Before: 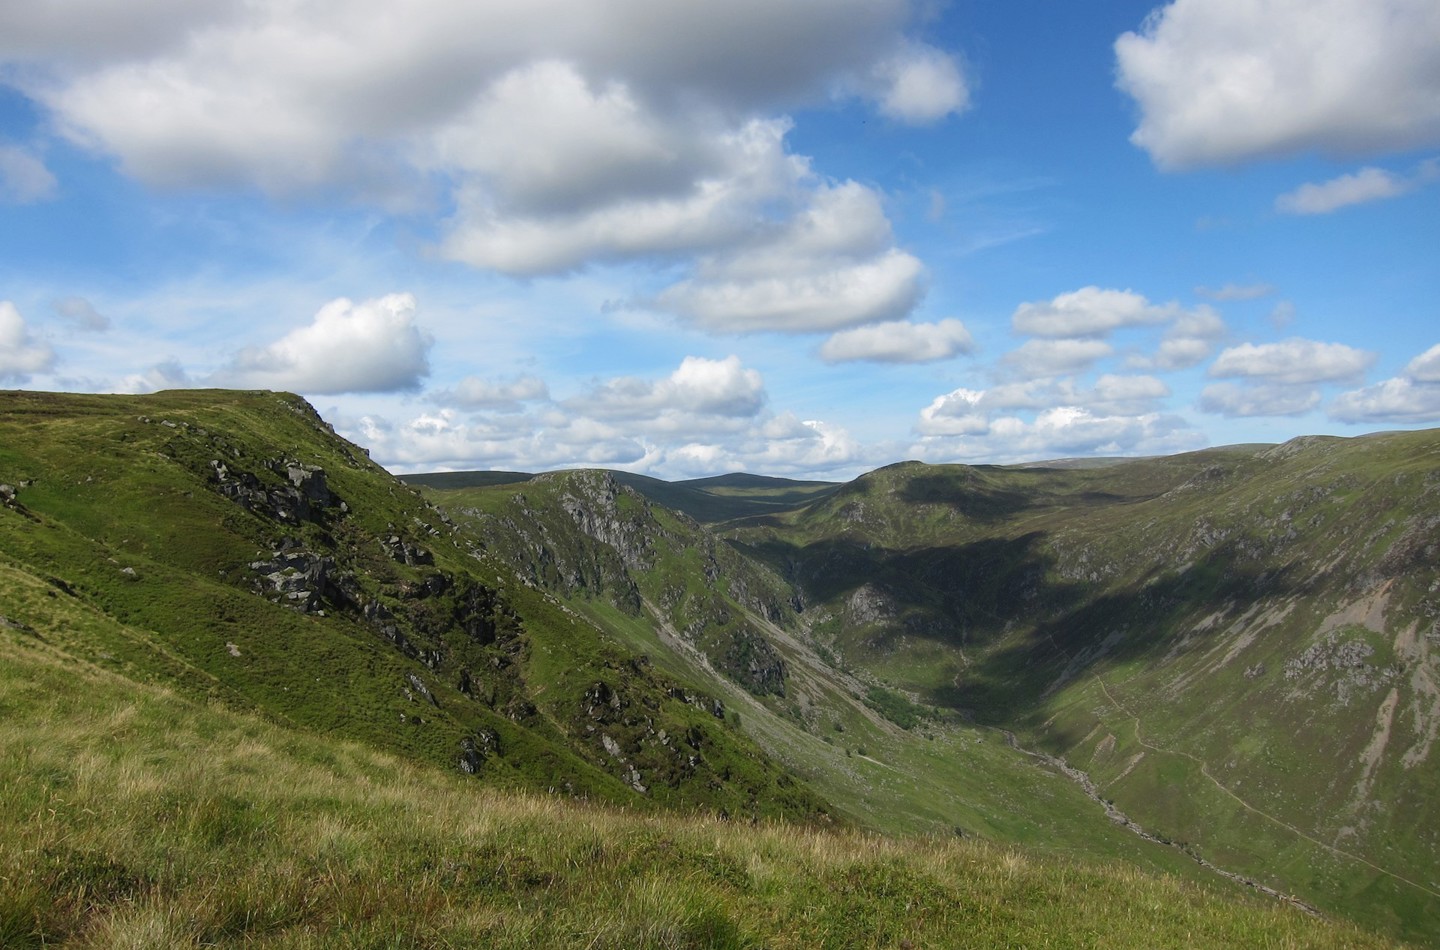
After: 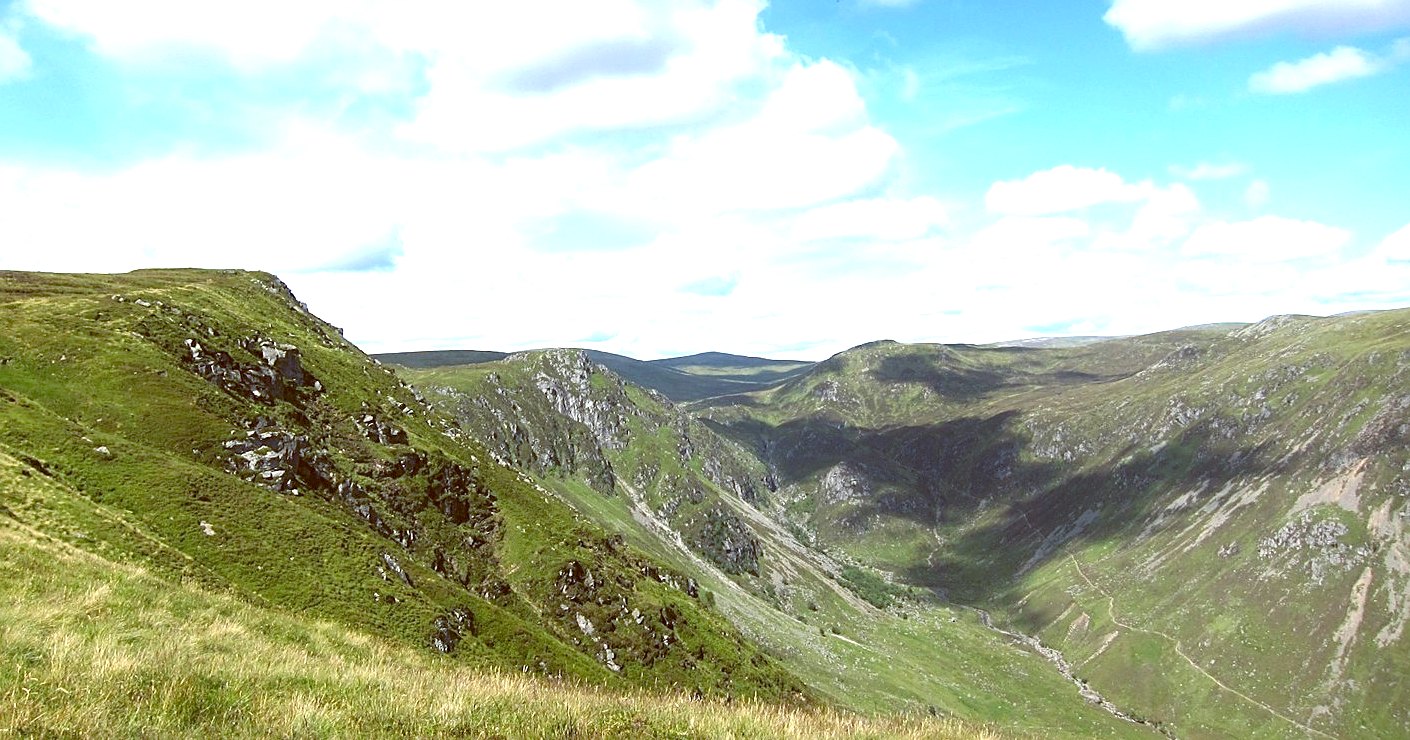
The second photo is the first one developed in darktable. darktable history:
color balance: lift [1, 1.015, 1.004, 0.985], gamma [1, 0.958, 0.971, 1.042], gain [1, 0.956, 0.977, 1.044]
sharpen: on, module defaults
crop and rotate: left 1.814%, top 12.818%, right 0.25%, bottom 9.225%
exposure: black level correction 0, exposure 1.45 EV, compensate exposure bias true, compensate highlight preservation false
